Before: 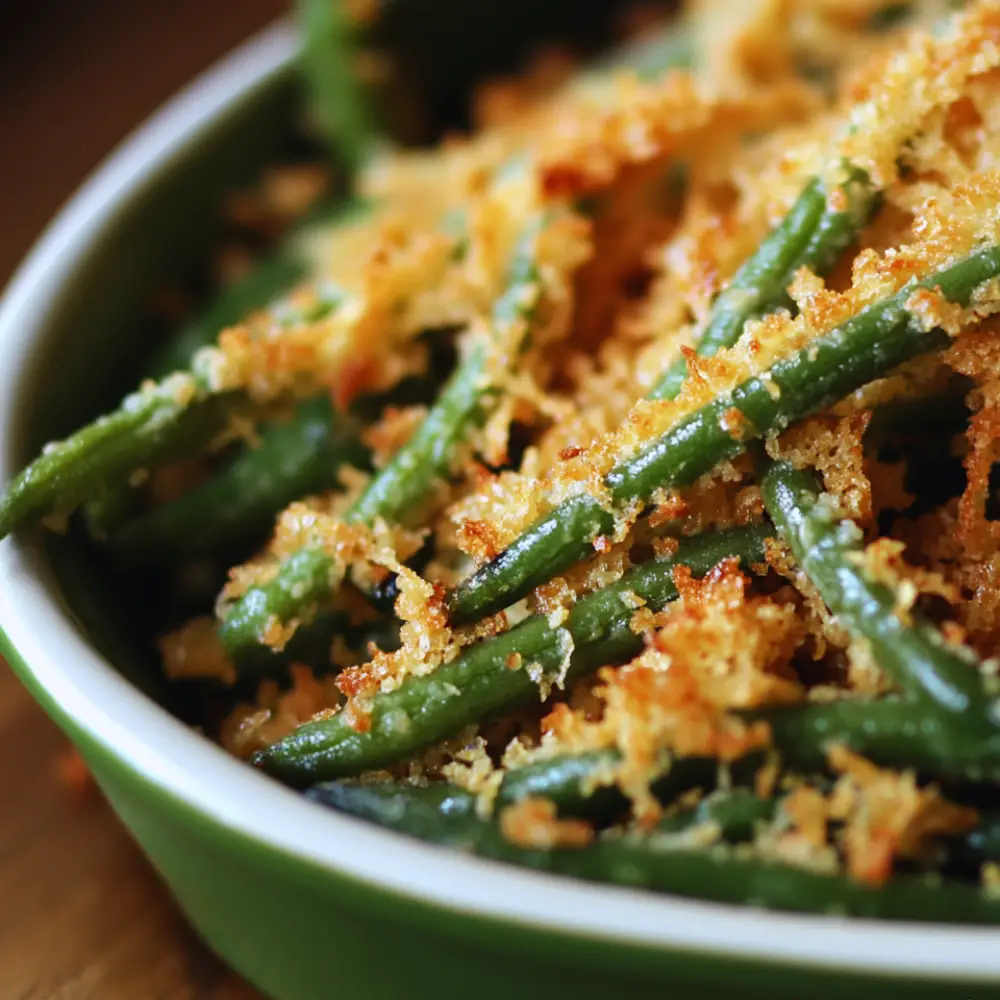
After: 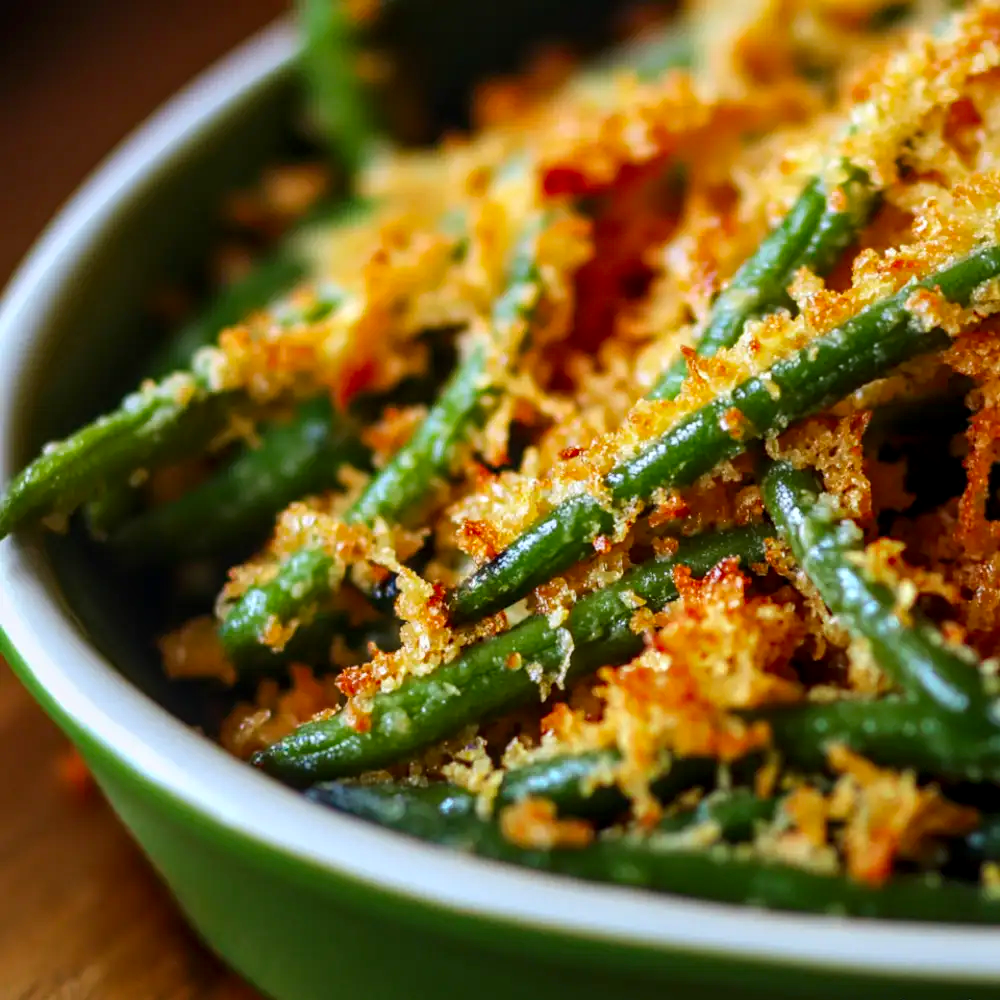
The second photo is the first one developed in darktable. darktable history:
contrast brightness saturation: brightness -0.02, saturation 0.35
local contrast: detail 130%
